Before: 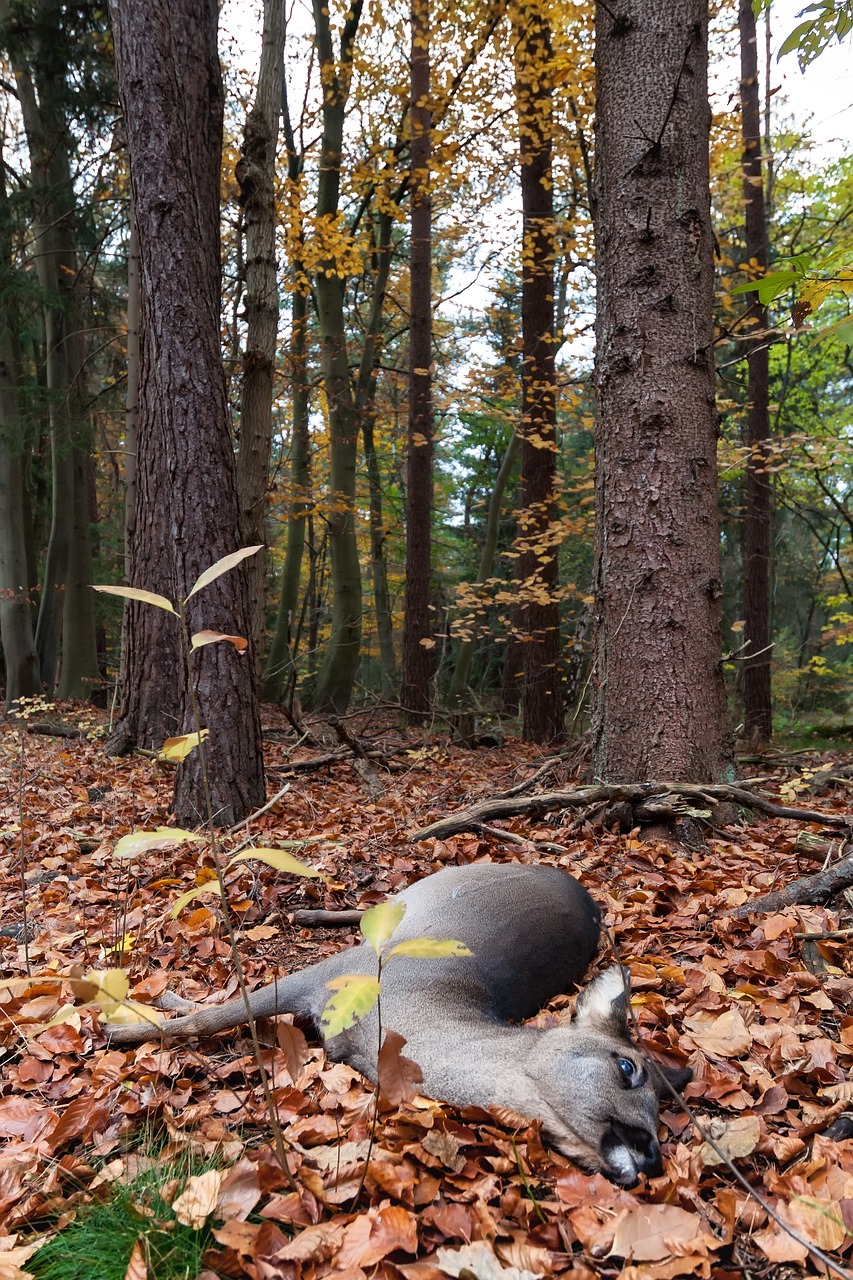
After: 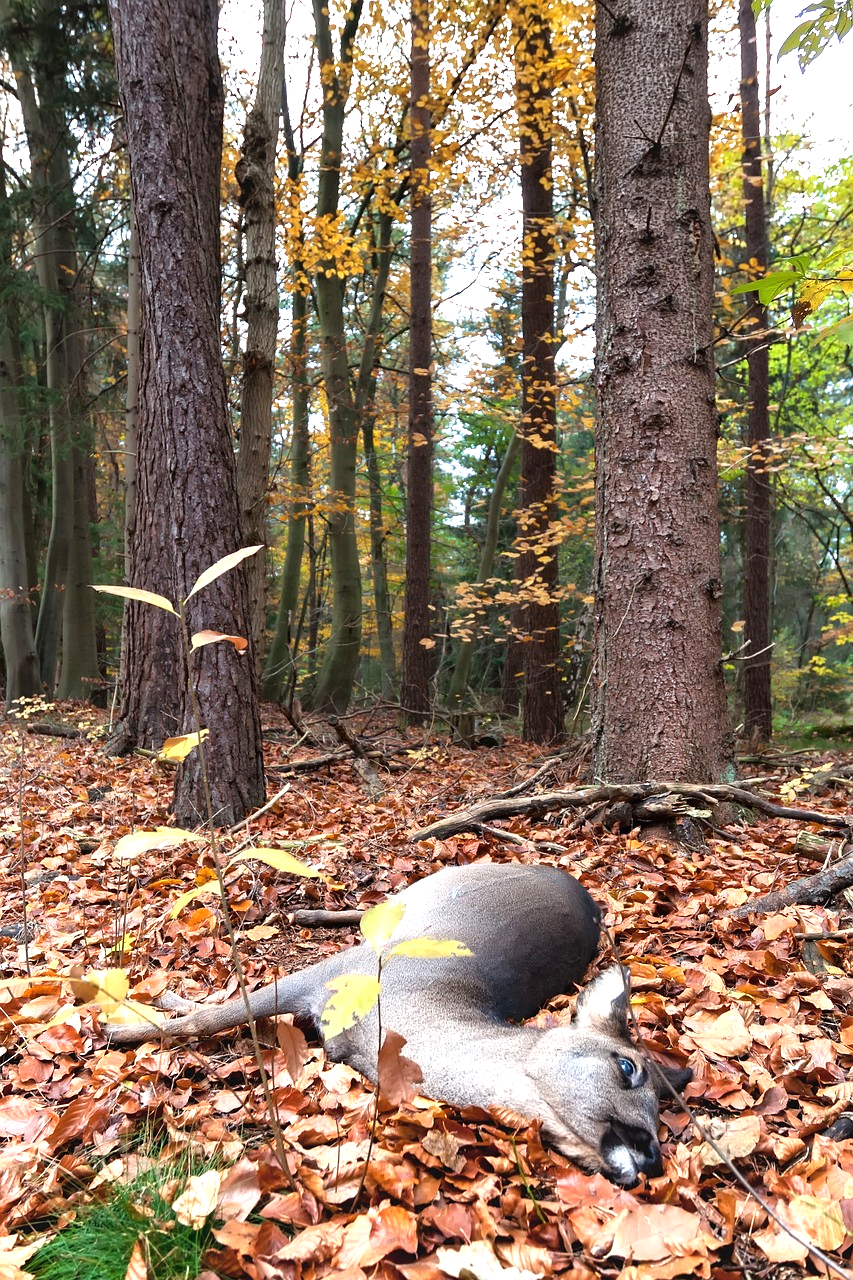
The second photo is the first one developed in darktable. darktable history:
exposure: black level correction 0, exposure 0.896 EV, compensate highlight preservation false
